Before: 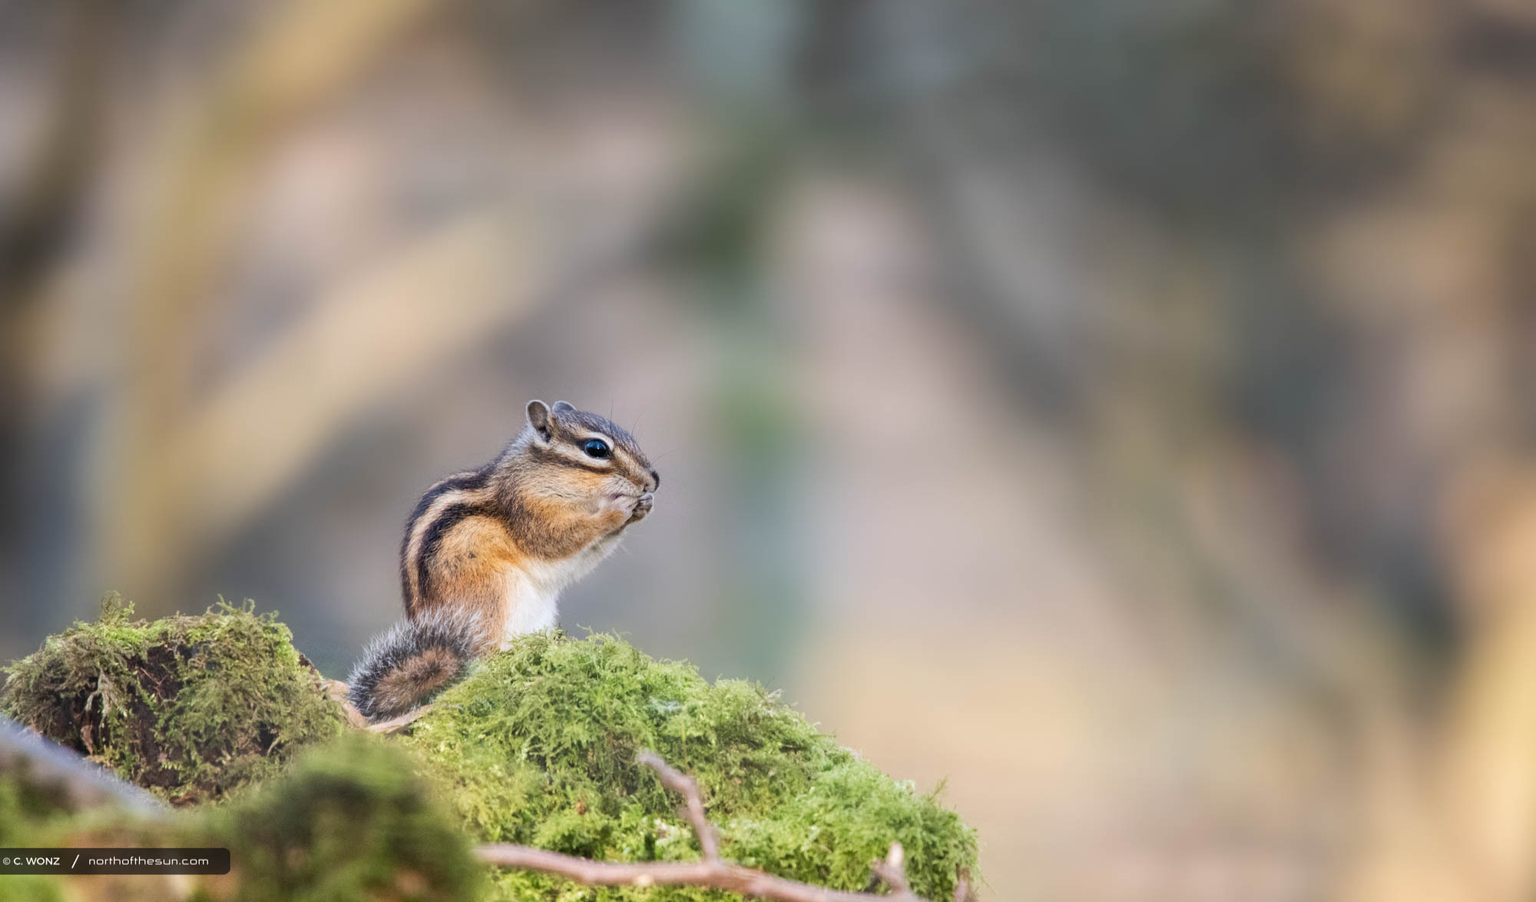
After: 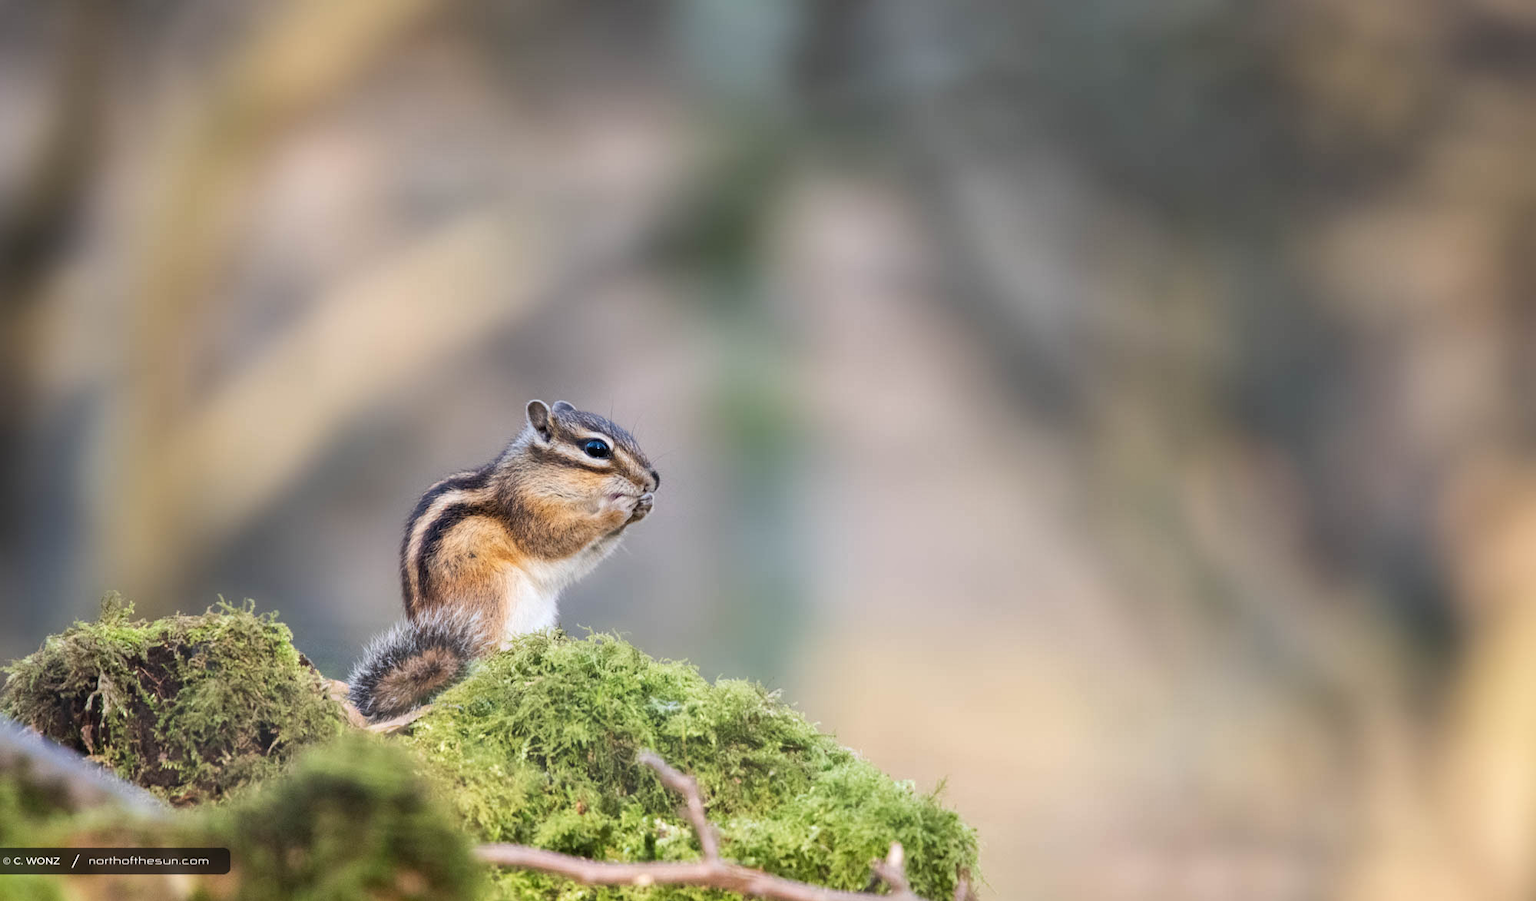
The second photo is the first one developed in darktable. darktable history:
local contrast: mode bilateral grid, contrast 19, coarseness 49, detail 120%, midtone range 0.2
